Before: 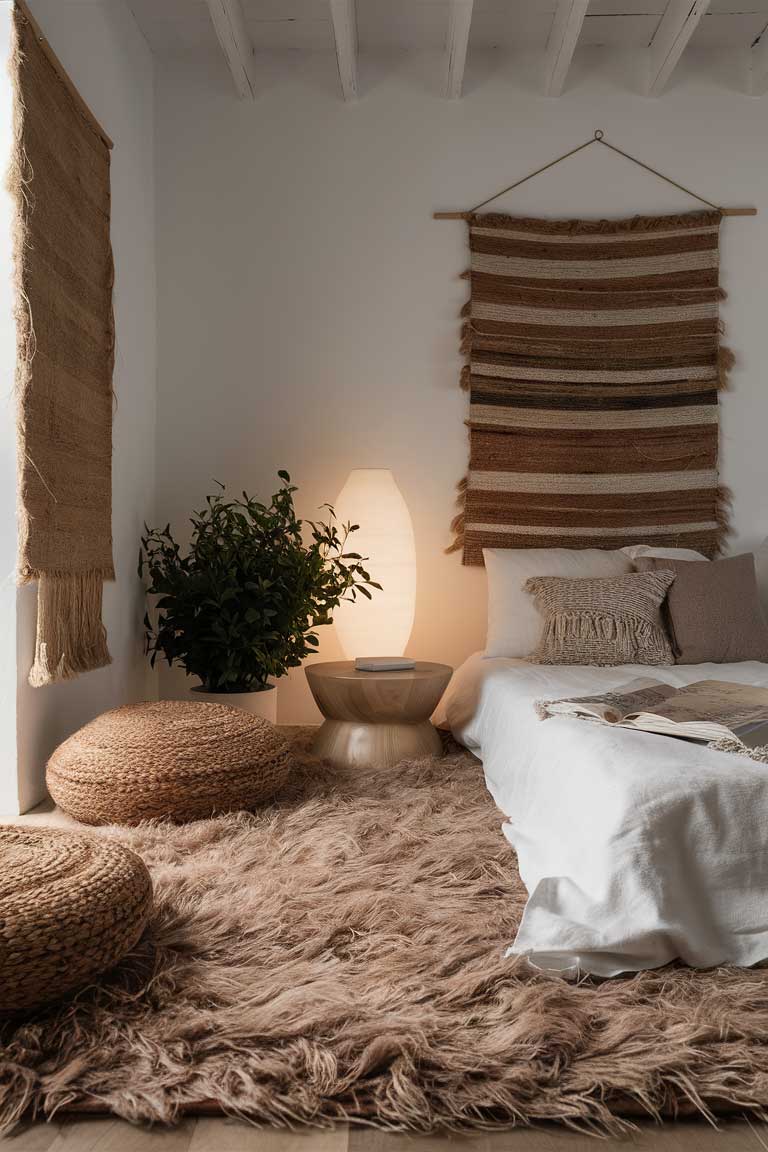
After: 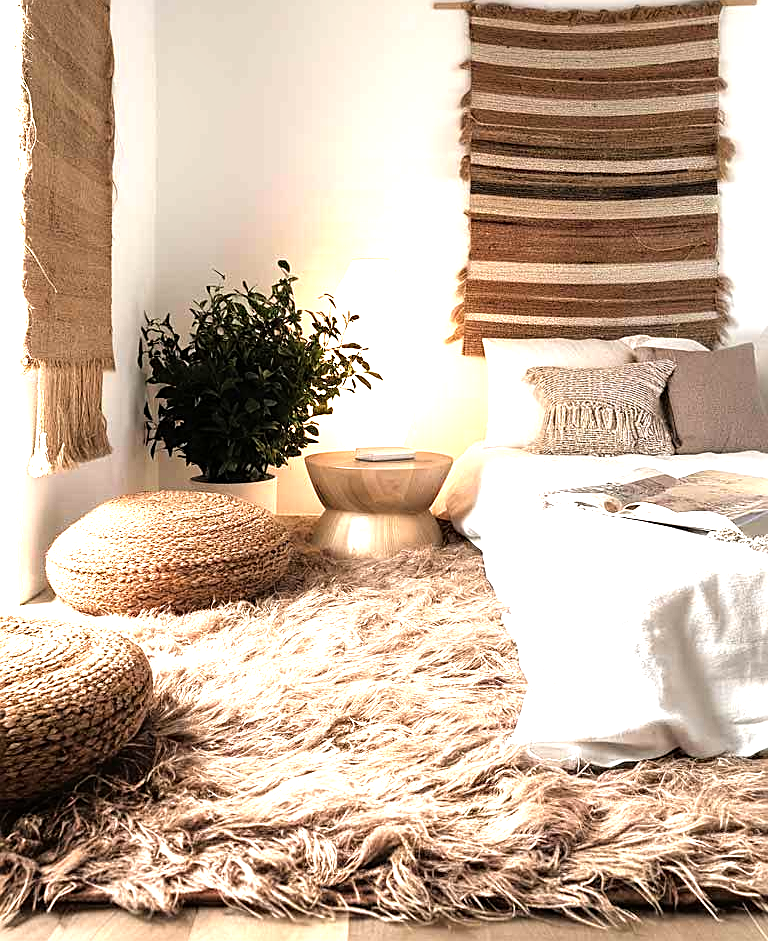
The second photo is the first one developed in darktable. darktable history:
sharpen: on, module defaults
exposure: exposure 1 EV, compensate highlight preservation false
tone equalizer: -8 EV -1.08 EV, -7 EV -1 EV, -6 EV -0.893 EV, -5 EV -0.602 EV, -3 EV 0.609 EV, -2 EV 0.882 EV, -1 EV 0.996 EV, +0 EV 1.07 EV
crop and rotate: top 18.278%
